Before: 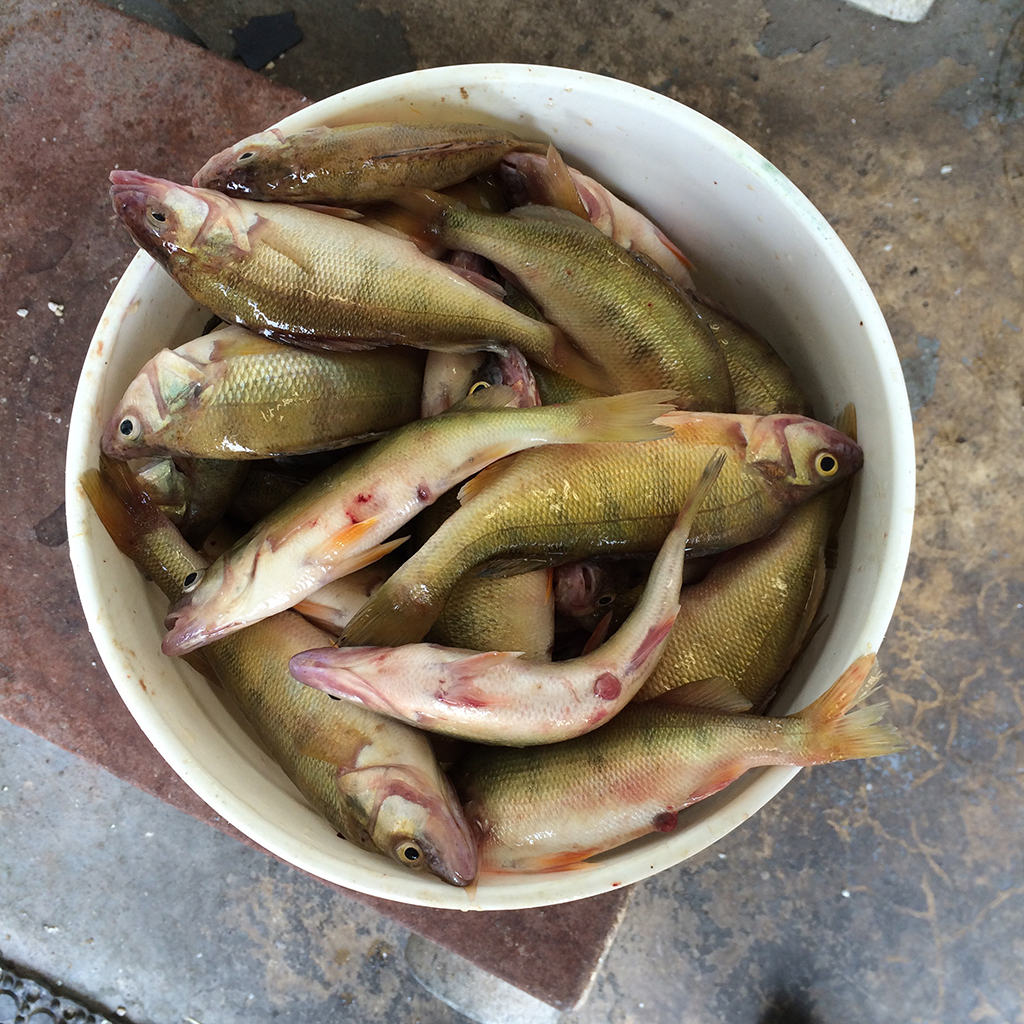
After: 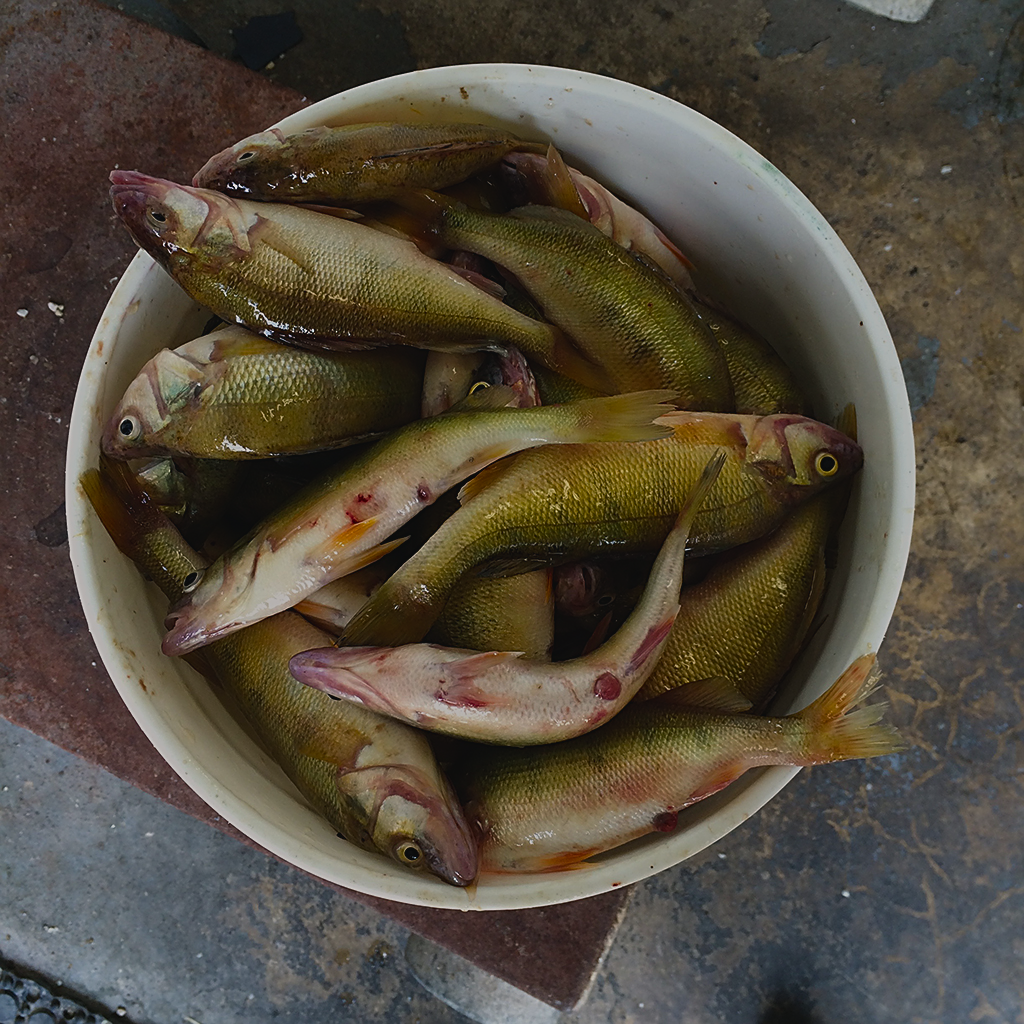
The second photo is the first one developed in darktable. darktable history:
sharpen: on, module defaults
color balance rgb: shadows lift › chroma 1%, shadows lift › hue 217.2°, power › hue 310.8°, highlights gain › chroma 1%, highlights gain › hue 54°, global offset › luminance 0.5%, global offset › hue 171.6°, perceptual saturation grading › global saturation 14.09%, perceptual saturation grading › highlights -25%, perceptual saturation grading › shadows 30%, perceptual brilliance grading › highlights 13.42%, perceptual brilliance grading › mid-tones 8.05%, perceptual brilliance grading › shadows -17.45%, global vibrance 25%
exposure: exposure -1.468 EV, compensate highlight preservation false
